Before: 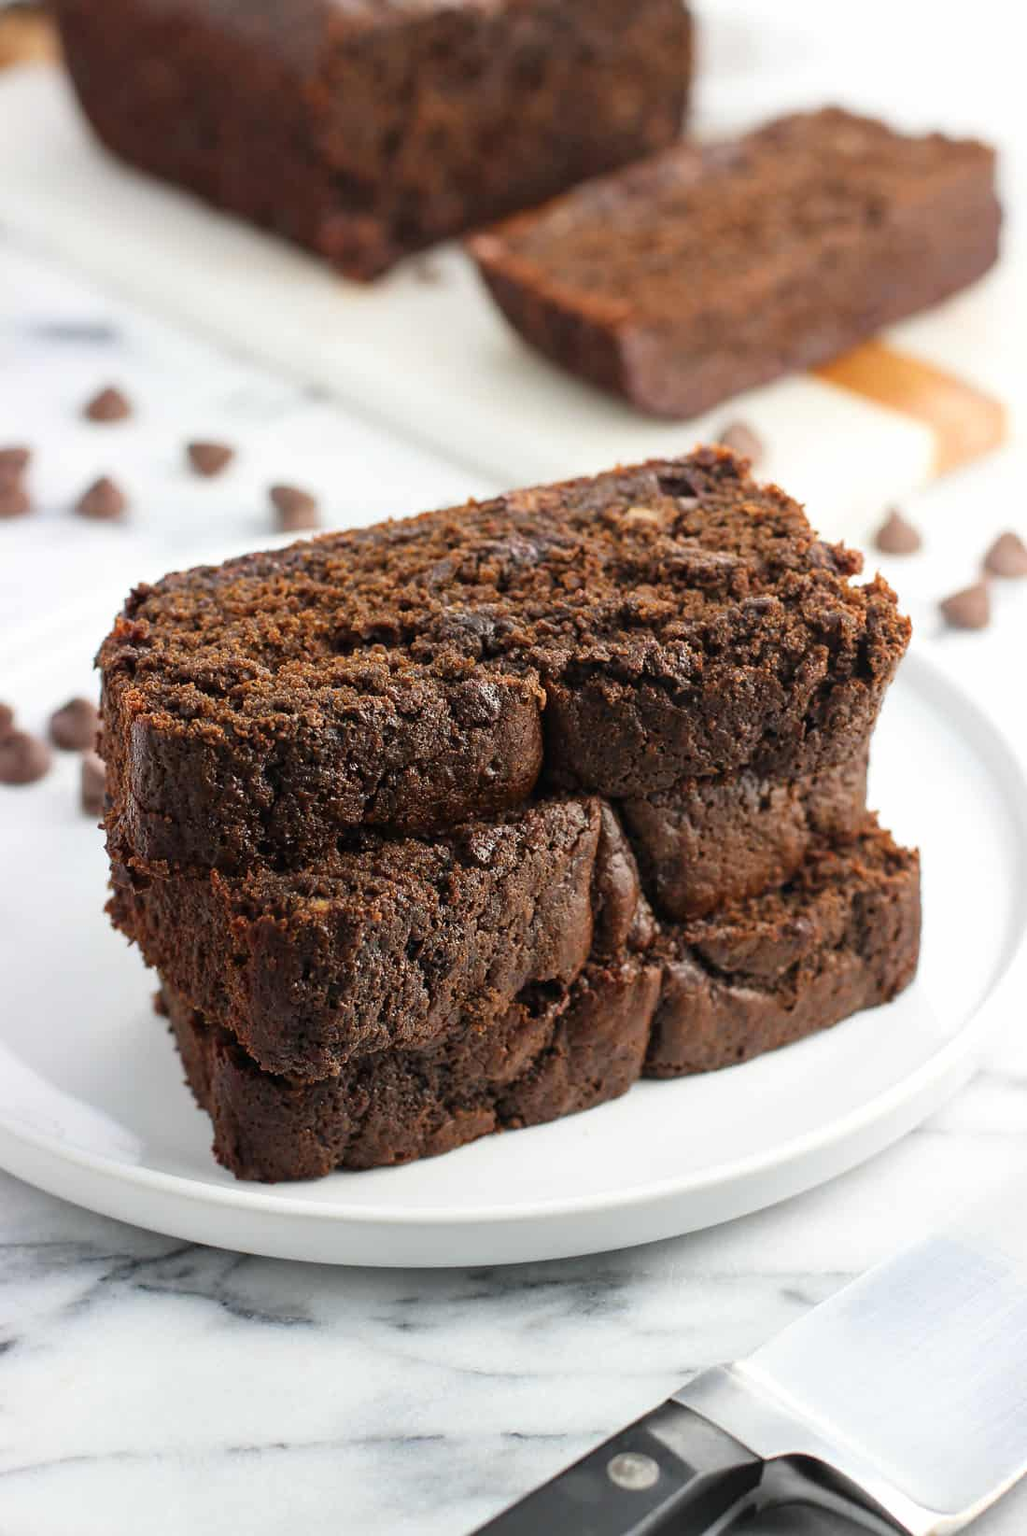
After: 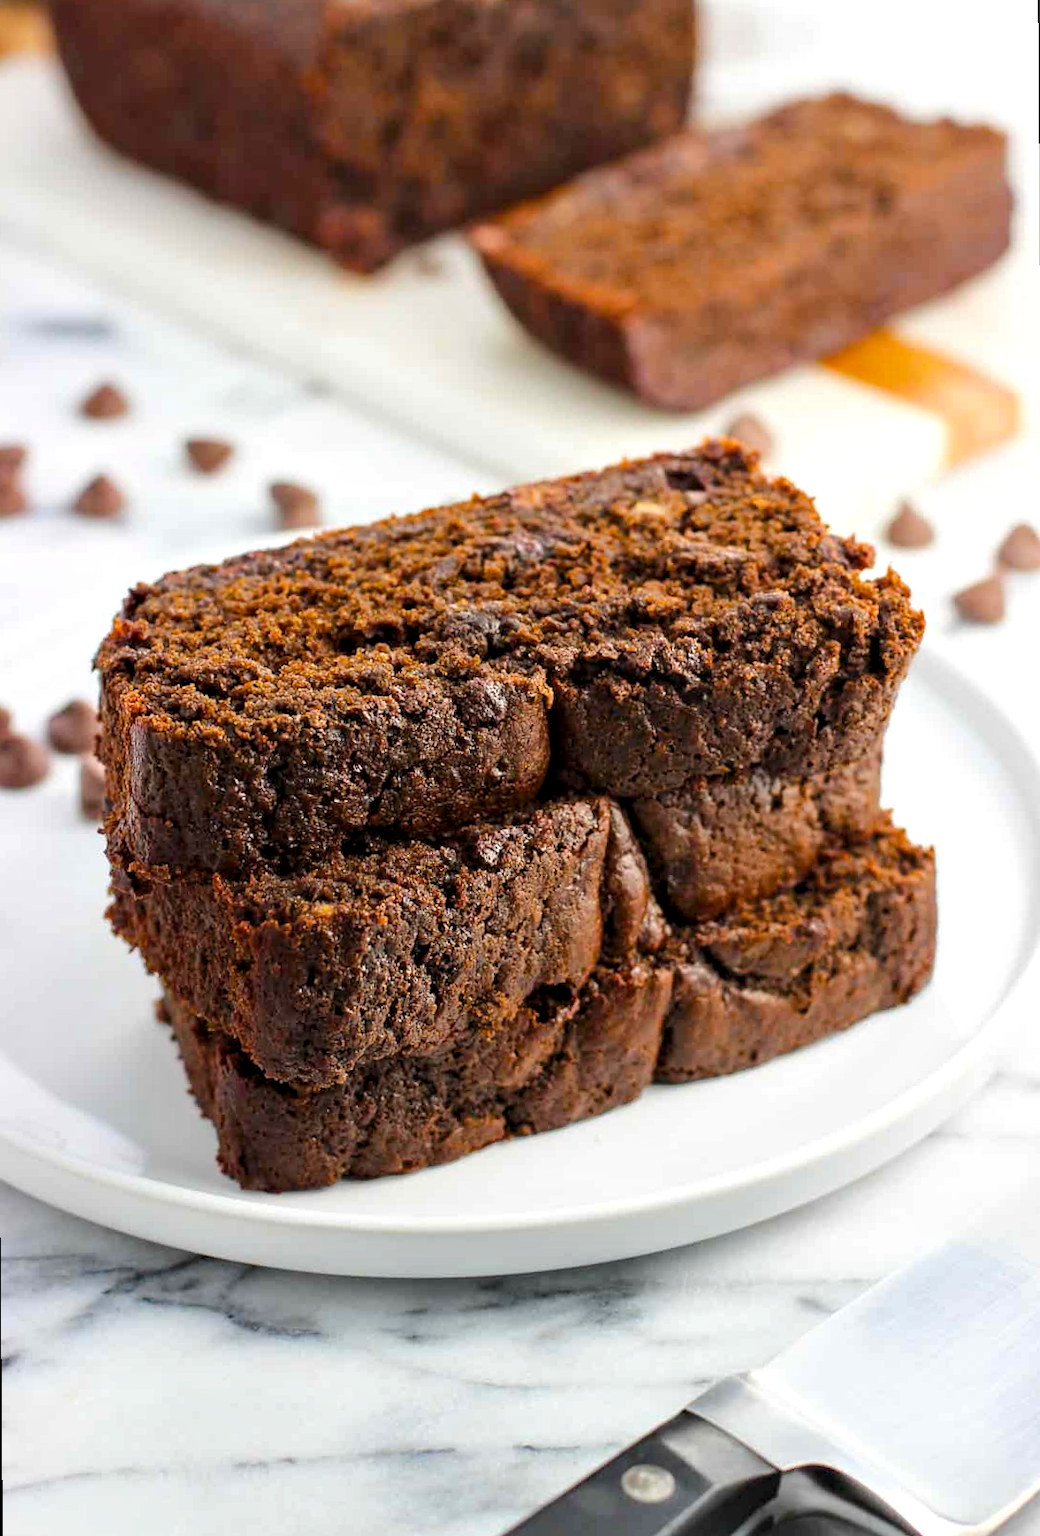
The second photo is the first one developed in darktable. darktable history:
contrast equalizer: y [[0.524, 0.538, 0.547, 0.548, 0.538, 0.524], [0.5 ×6], [0.5 ×6], [0 ×6], [0 ×6]]
color balance rgb: perceptual saturation grading › global saturation 25%, perceptual brilliance grading › mid-tones 10%, perceptual brilliance grading › shadows 15%, global vibrance 20%
rotate and perspective: rotation -0.45°, automatic cropping original format, crop left 0.008, crop right 0.992, crop top 0.012, crop bottom 0.988
